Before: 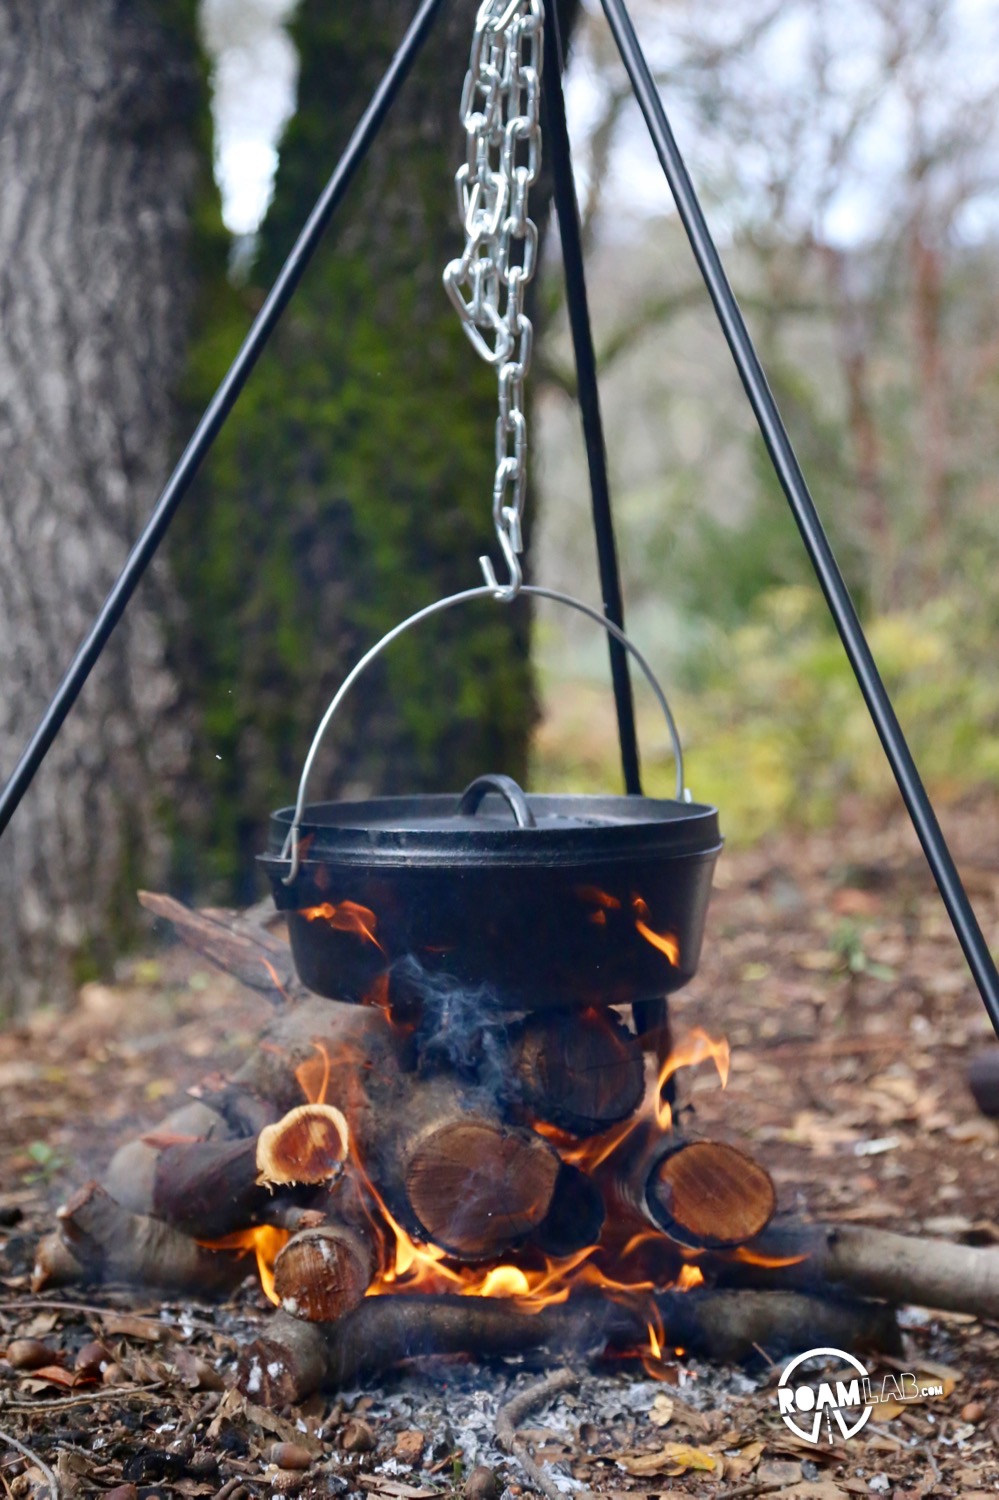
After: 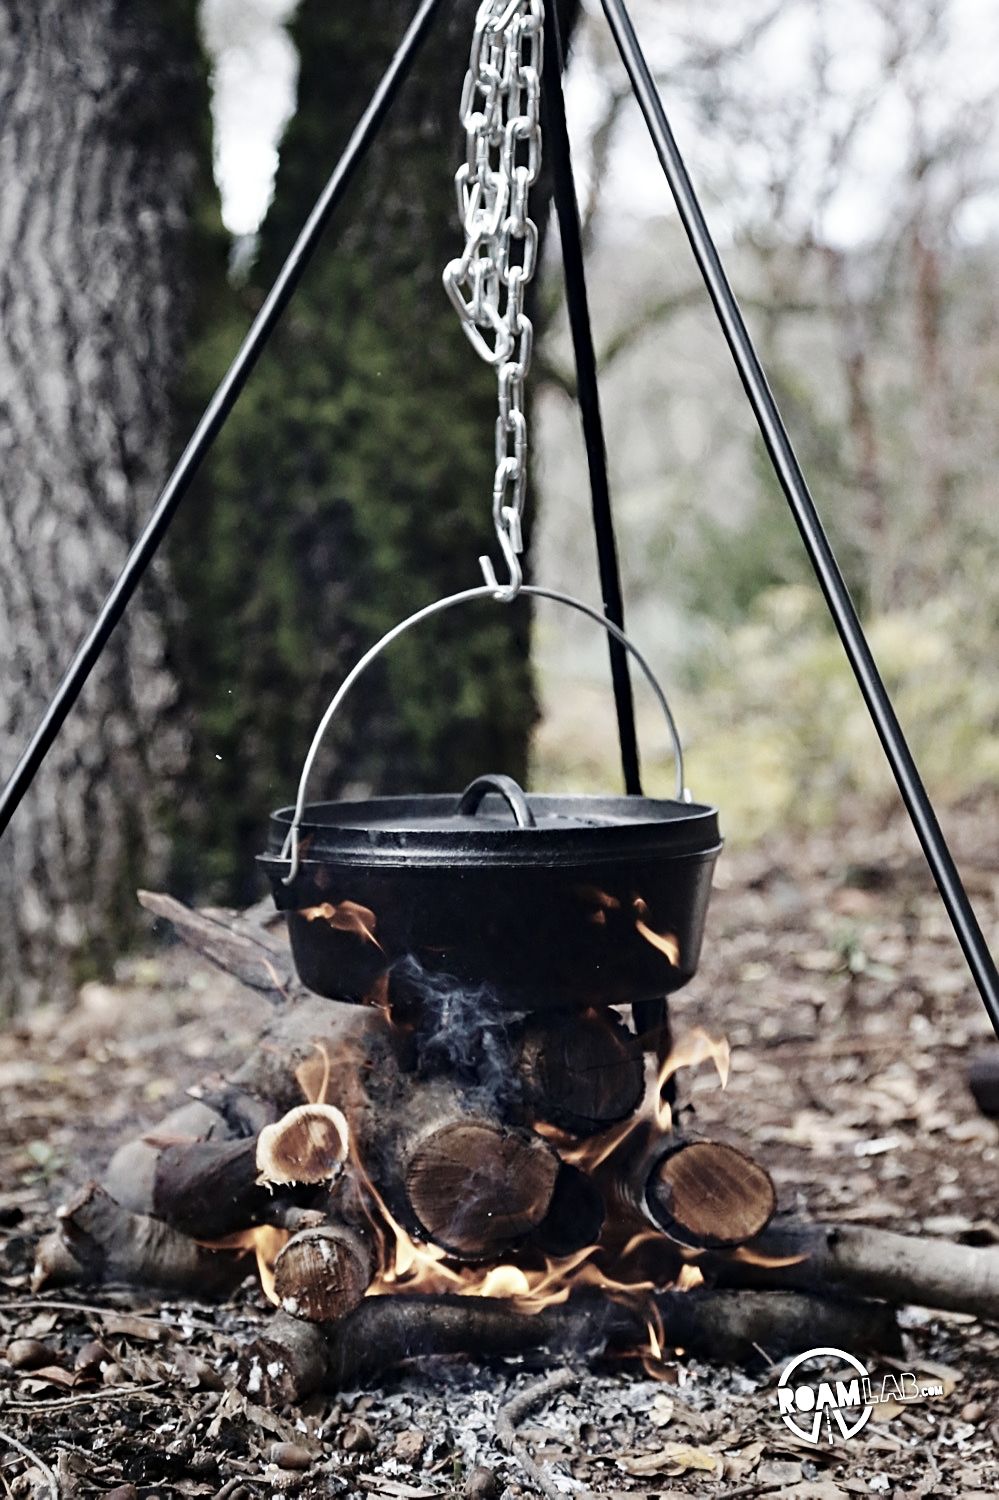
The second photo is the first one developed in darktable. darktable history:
color correction: highlights b* 0.038, saturation 0.331
haze removal: strength 0.291, distance 0.25, compatibility mode true, adaptive false
sharpen: on, module defaults
base curve: curves: ch0 [(0, 0) (0.036, 0.025) (0.121, 0.166) (0.206, 0.329) (0.605, 0.79) (1, 1)], preserve colors none
